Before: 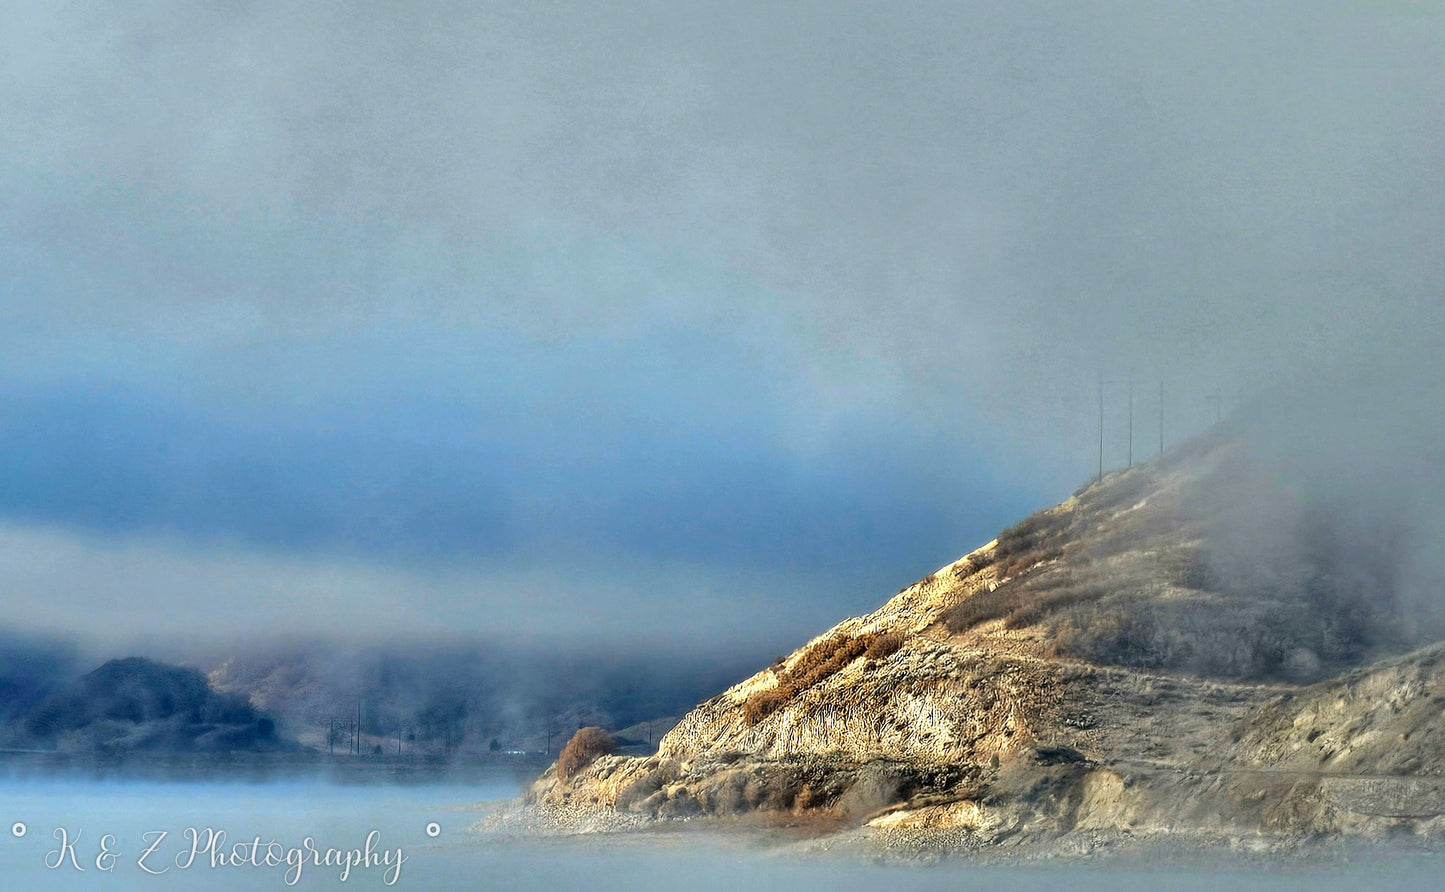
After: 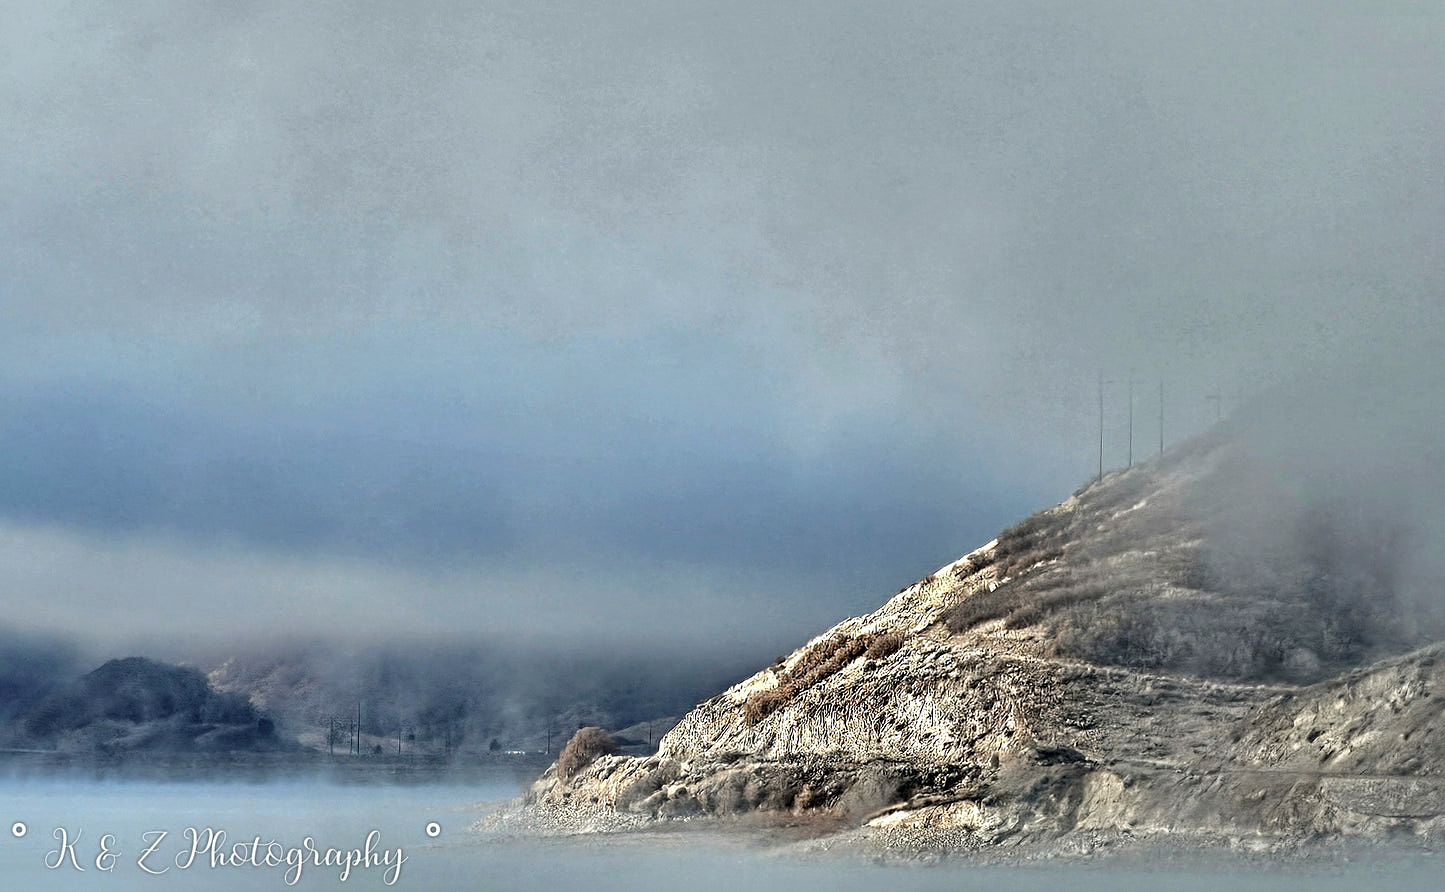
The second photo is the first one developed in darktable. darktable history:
color zones: curves: ch0 [(0, 0.559) (0.153, 0.551) (0.229, 0.5) (0.429, 0.5) (0.571, 0.5) (0.714, 0.5) (0.857, 0.5) (1, 0.559)]; ch1 [(0, 0.417) (0.112, 0.336) (0.213, 0.26) (0.429, 0.34) (0.571, 0.35) (0.683, 0.331) (0.857, 0.344) (1, 0.417)]
sharpen: radius 4.931
